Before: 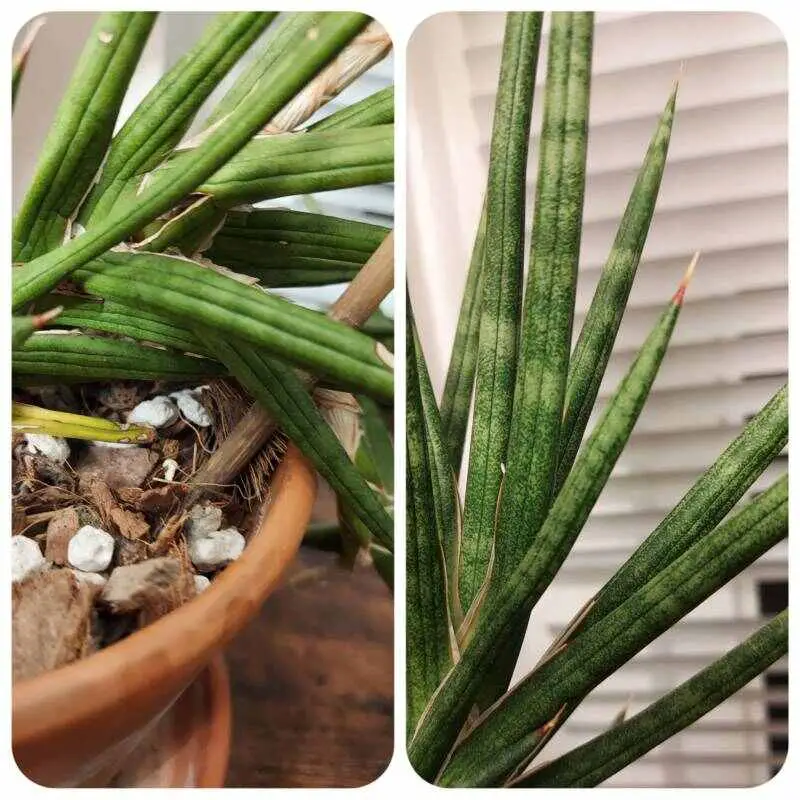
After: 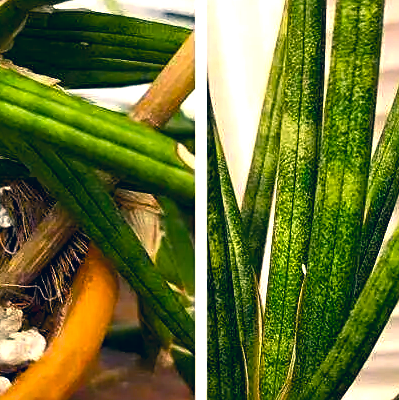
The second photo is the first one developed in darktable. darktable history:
crop: left 25%, top 25%, right 25%, bottom 25%
sharpen: on, module defaults
color correction: highlights a* 10.32, highlights b* 14.66, shadows a* -9.59, shadows b* -15.02
color balance rgb: linear chroma grading › global chroma 9%, perceptual saturation grading › global saturation 36%, perceptual saturation grading › shadows 35%, perceptual brilliance grading › global brilliance 21.21%, perceptual brilliance grading › shadows -35%, global vibrance 21.21%
